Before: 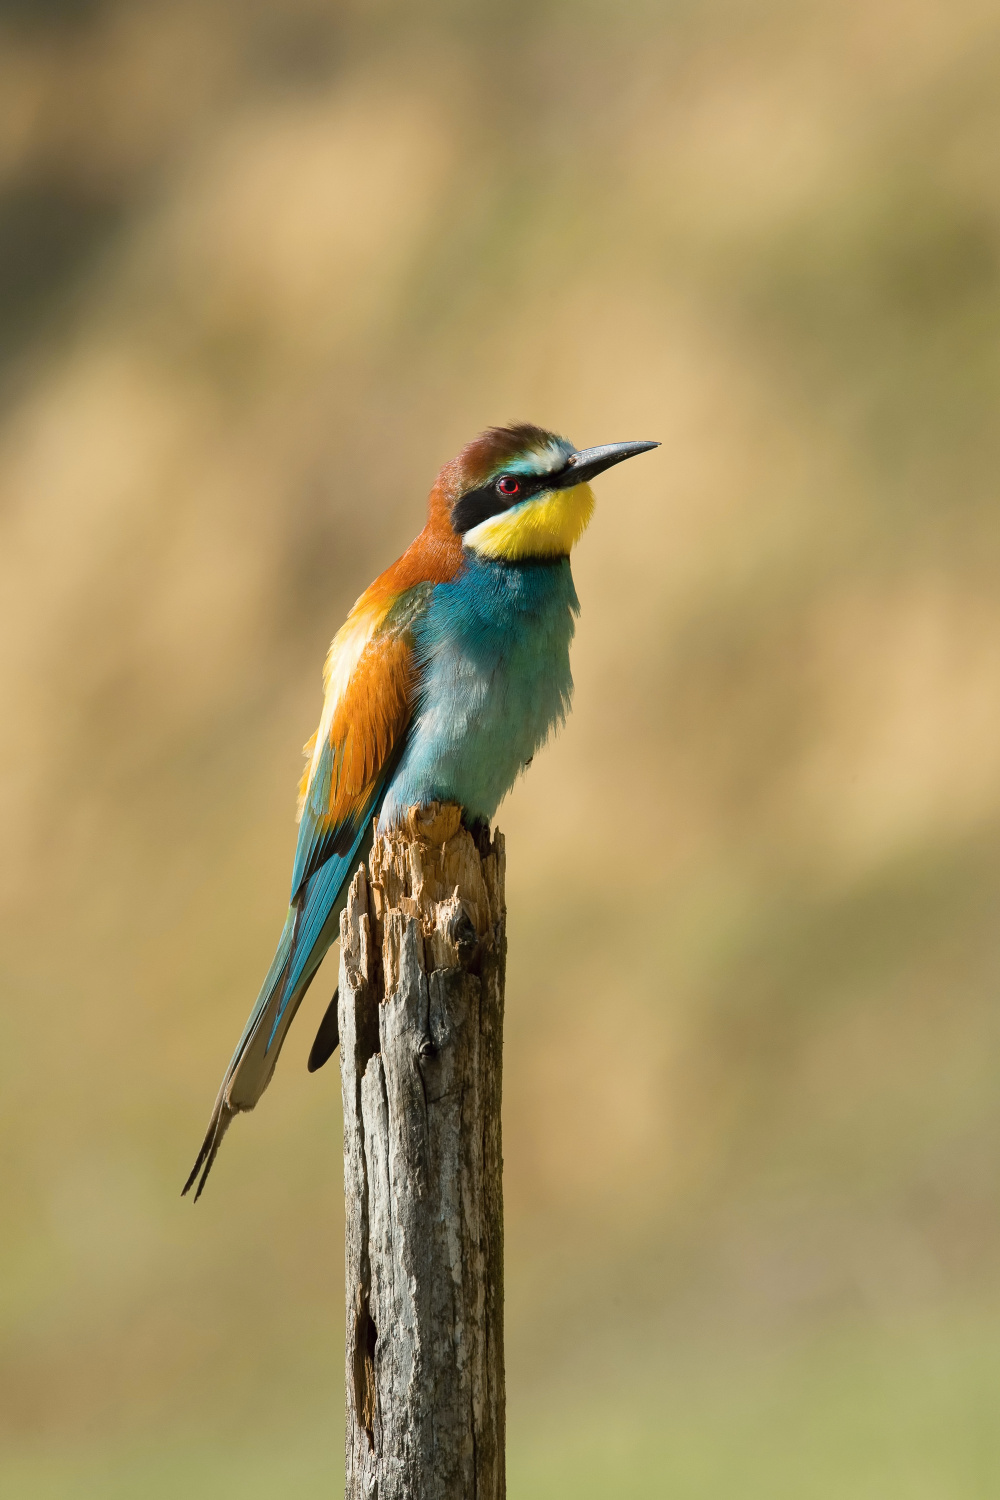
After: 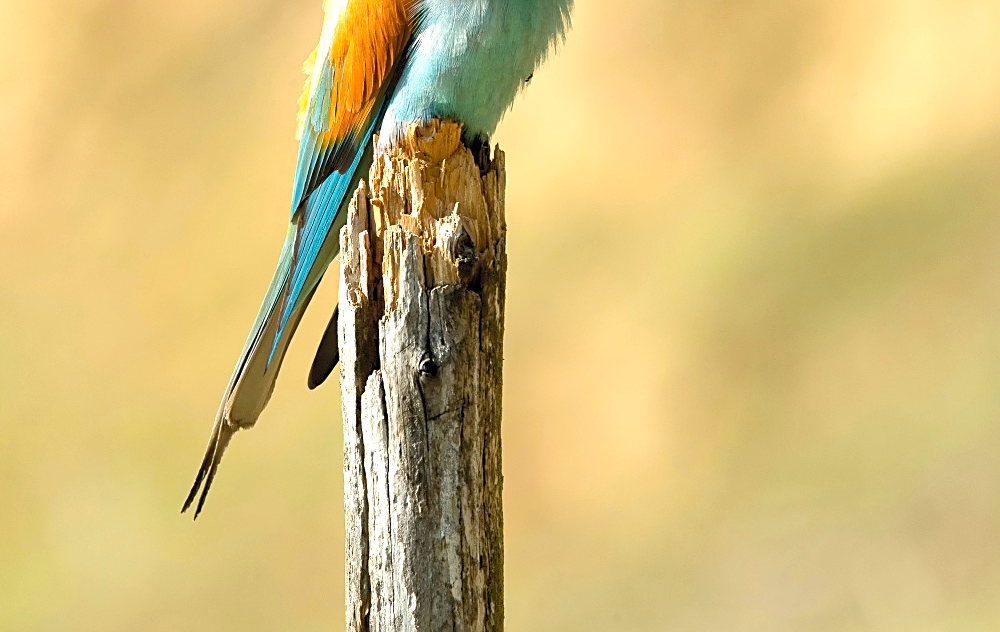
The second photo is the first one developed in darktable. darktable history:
shadows and highlights: radius 127.68, shadows 30.55, highlights -31.2, low approximation 0.01, soften with gaussian
crop: top 45.585%, bottom 12.24%
levels: levels [0.044, 0.416, 0.908]
sharpen: on, module defaults
exposure: black level correction 0, exposure 0.397 EV, compensate exposure bias true, compensate highlight preservation false
